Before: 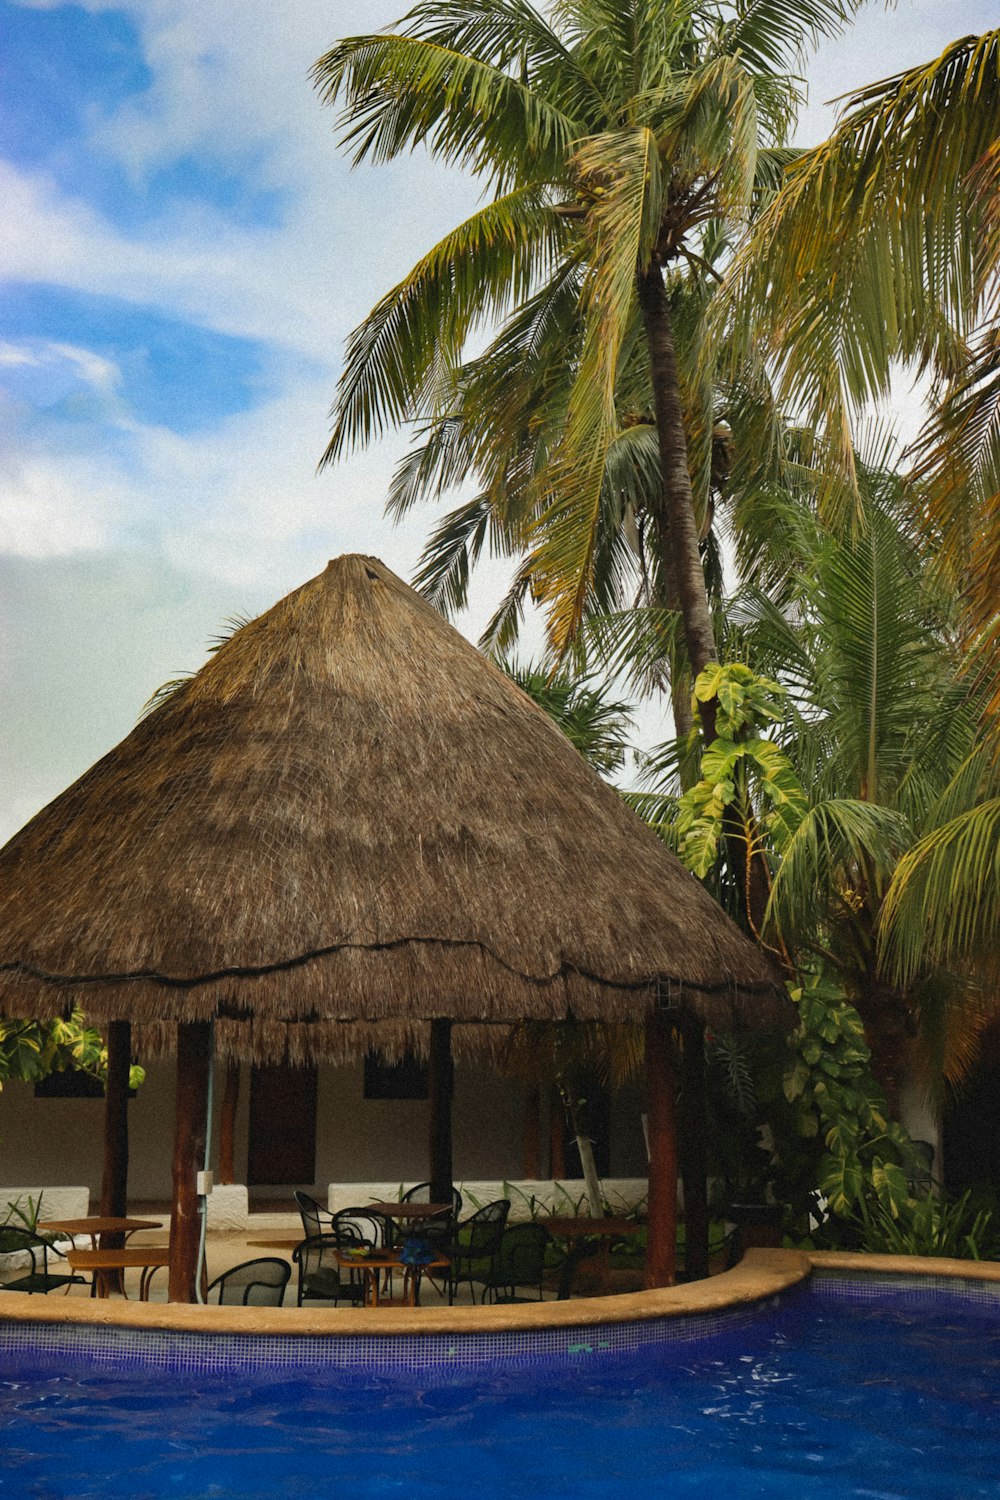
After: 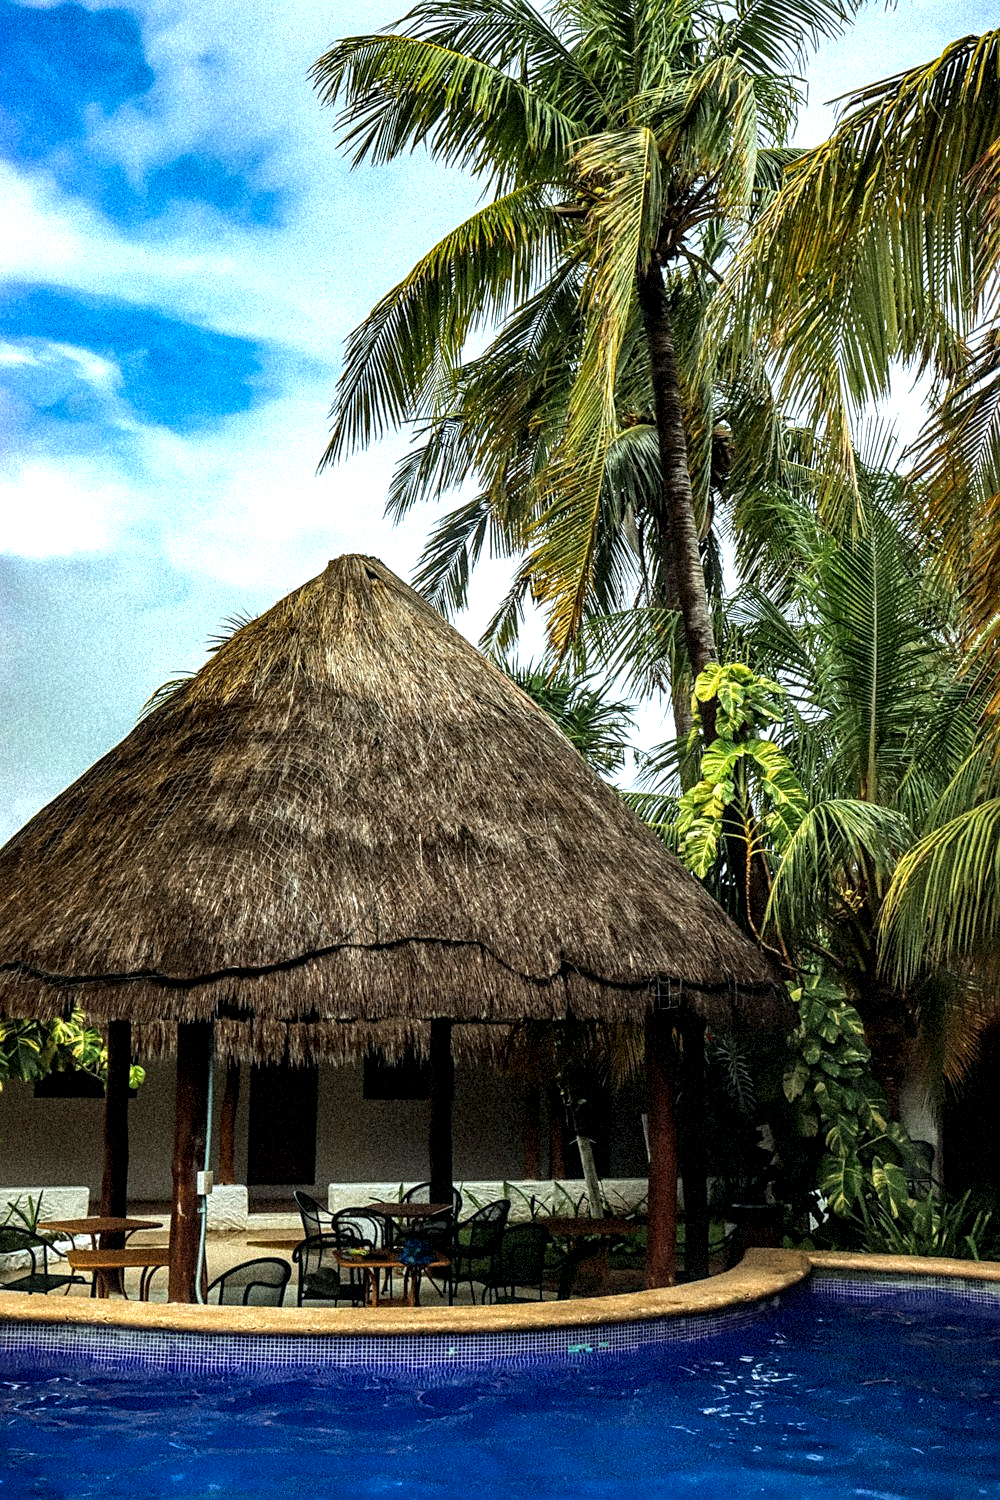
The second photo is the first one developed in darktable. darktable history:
color balance rgb: perceptual saturation grading › global saturation 0.881%, perceptual brilliance grading › highlights 10.033%, perceptual brilliance grading › mid-tones 5.442%, global vibrance 24.985%, contrast 9.864%
color calibration: illuminant F (fluorescent), F source F9 (Cool White Deluxe 4150 K) – high CRI, x 0.375, y 0.373, temperature 4160.58 K
local contrast: highlights 19%, detail 188%
sharpen: on, module defaults
exposure: compensate exposure bias true, compensate highlight preservation false
